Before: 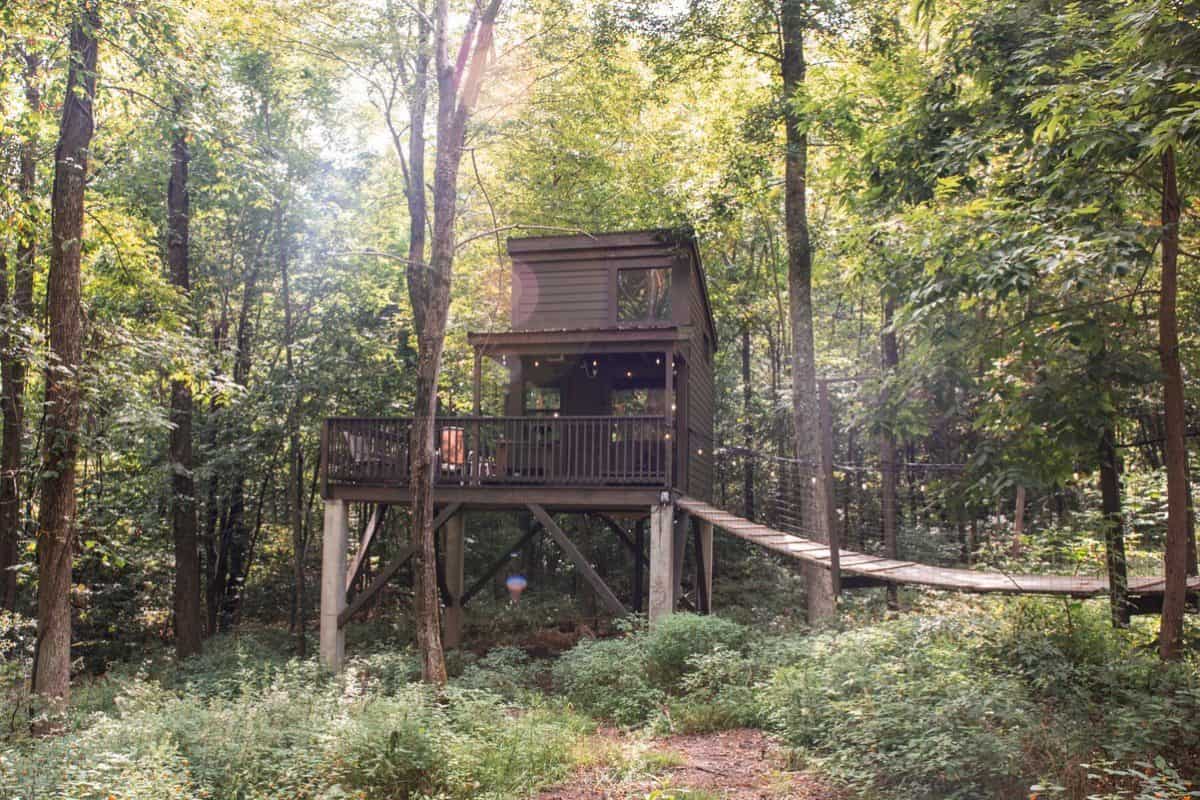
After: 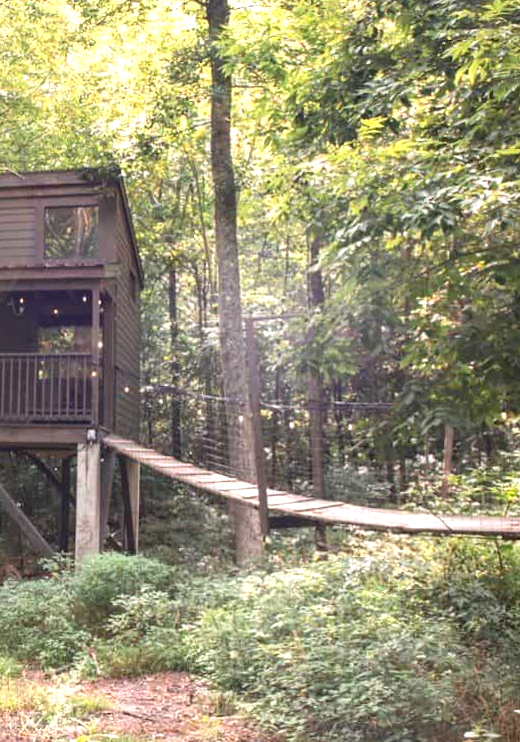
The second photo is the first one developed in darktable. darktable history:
vibrance: vibrance 0%
crop: left 47.628%, top 6.643%, right 7.874%
rotate and perspective: rotation 0.226°, lens shift (vertical) -0.042, crop left 0.023, crop right 0.982, crop top 0.006, crop bottom 0.994
white balance: emerald 1
exposure: black level correction 0, exposure 0.7 EV, compensate exposure bias true, compensate highlight preservation false
